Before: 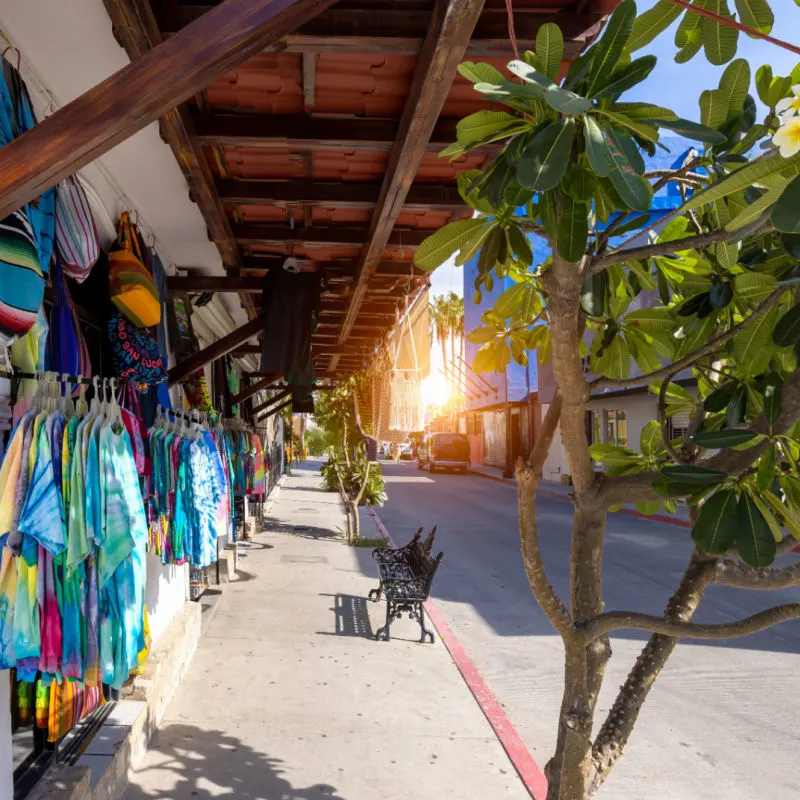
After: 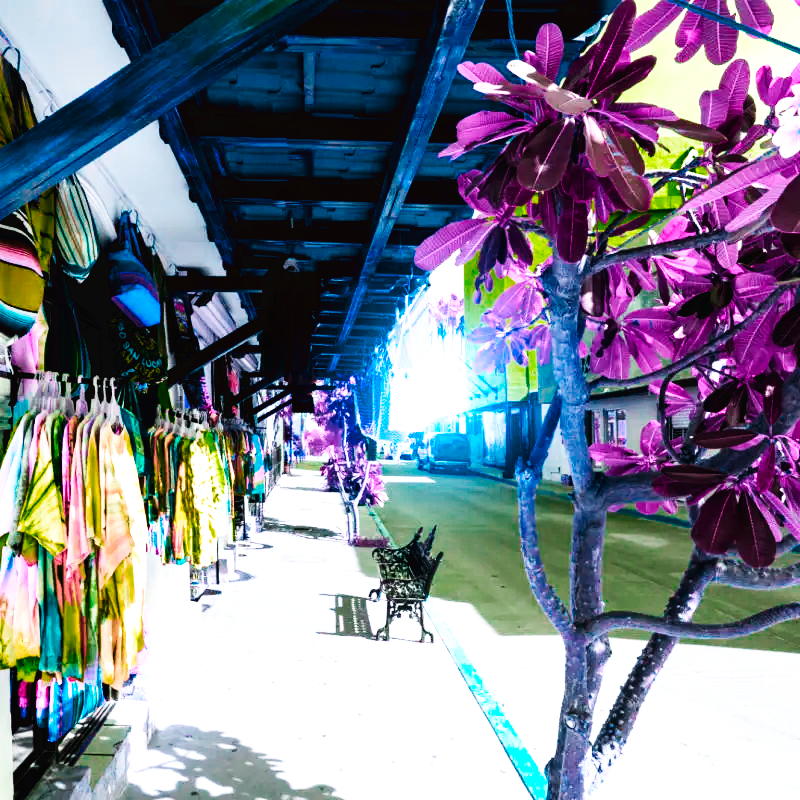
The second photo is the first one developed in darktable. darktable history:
contrast brightness saturation: contrast 0.1, brightness 0.03, saturation 0.095
color balance rgb: perceptual saturation grading › global saturation 19.812%, hue shift -147.53°, contrast 35.054%, saturation formula JzAzBz (2021)
base curve: curves: ch0 [(0, 0.003) (0.001, 0.002) (0.006, 0.004) (0.02, 0.022) (0.048, 0.086) (0.094, 0.234) (0.162, 0.431) (0.258, 0.629) (0.385, 0.8) (0.548, 0.918) (0.751, 0.988) (1, 1)], preserve colors none
